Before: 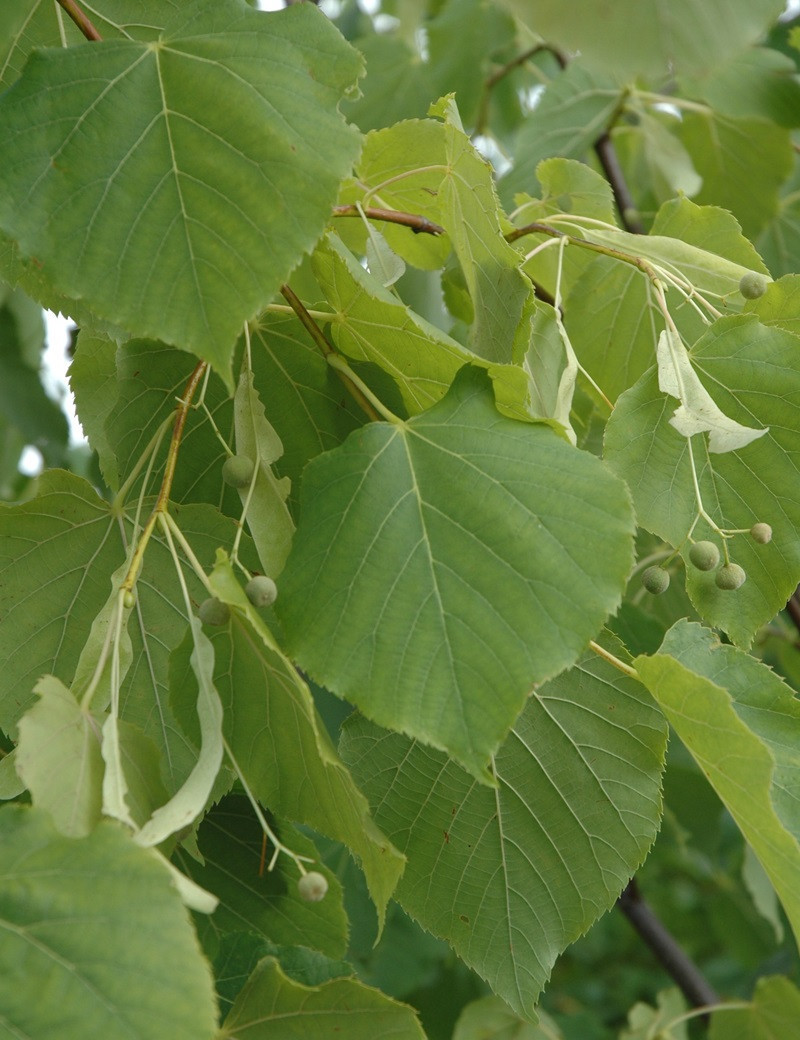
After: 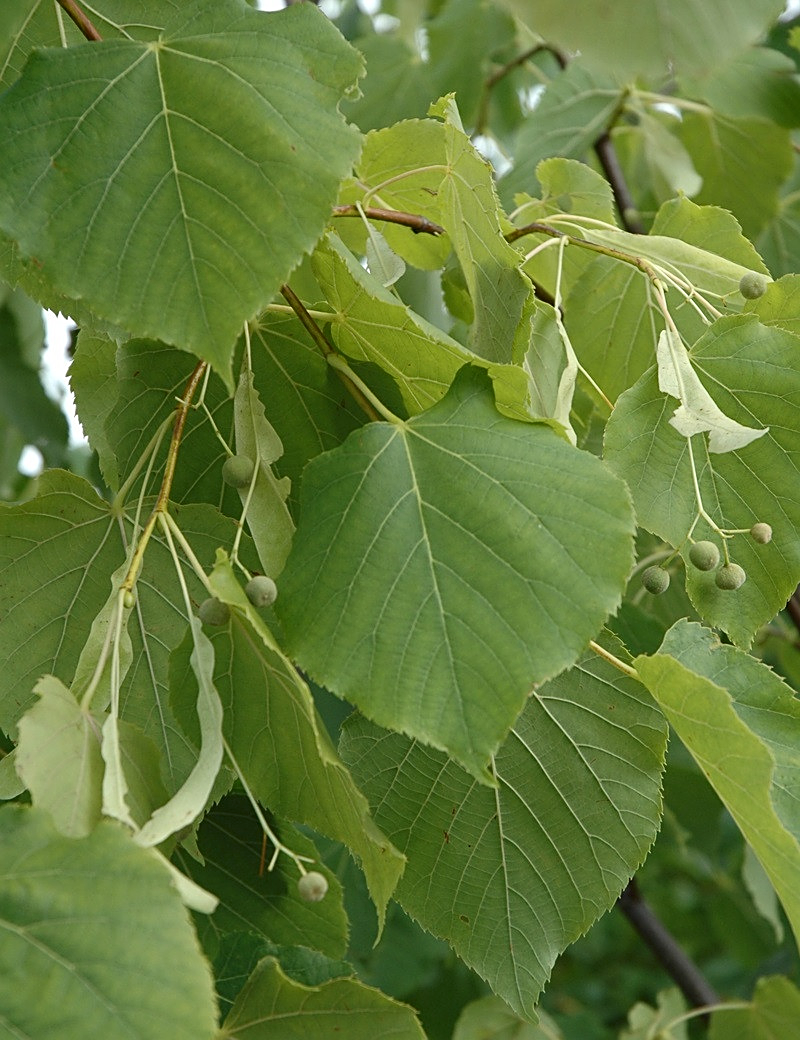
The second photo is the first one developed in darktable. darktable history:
contrast brightness saturation: contrast 0.141
sharpen: on, module defaults
